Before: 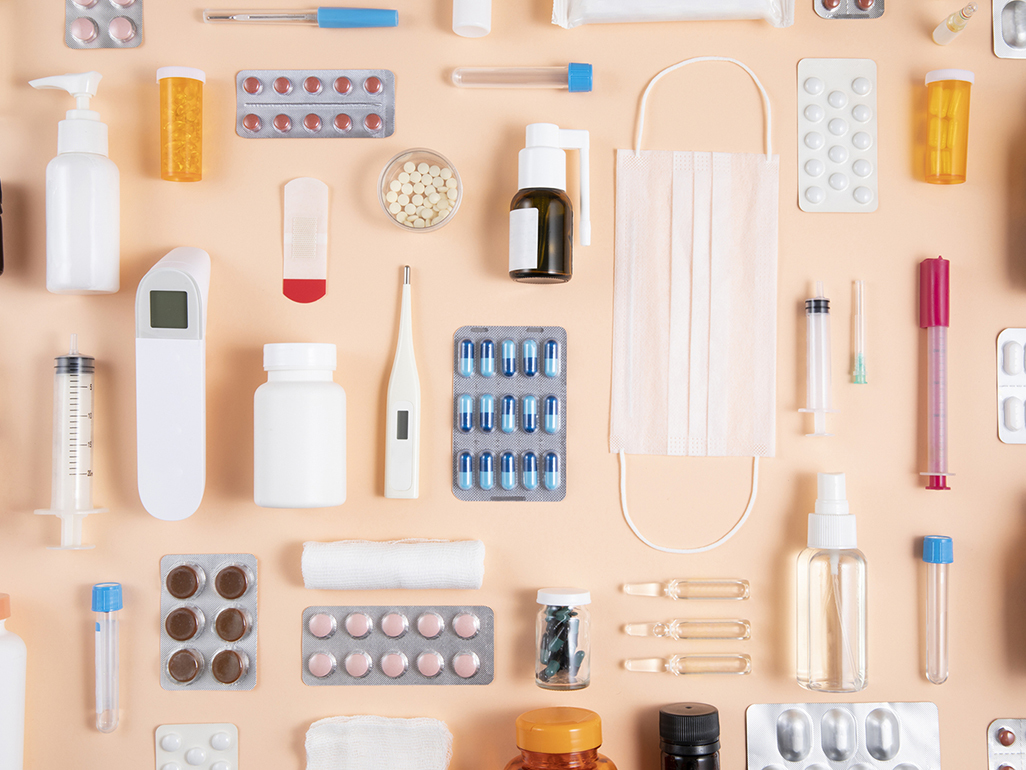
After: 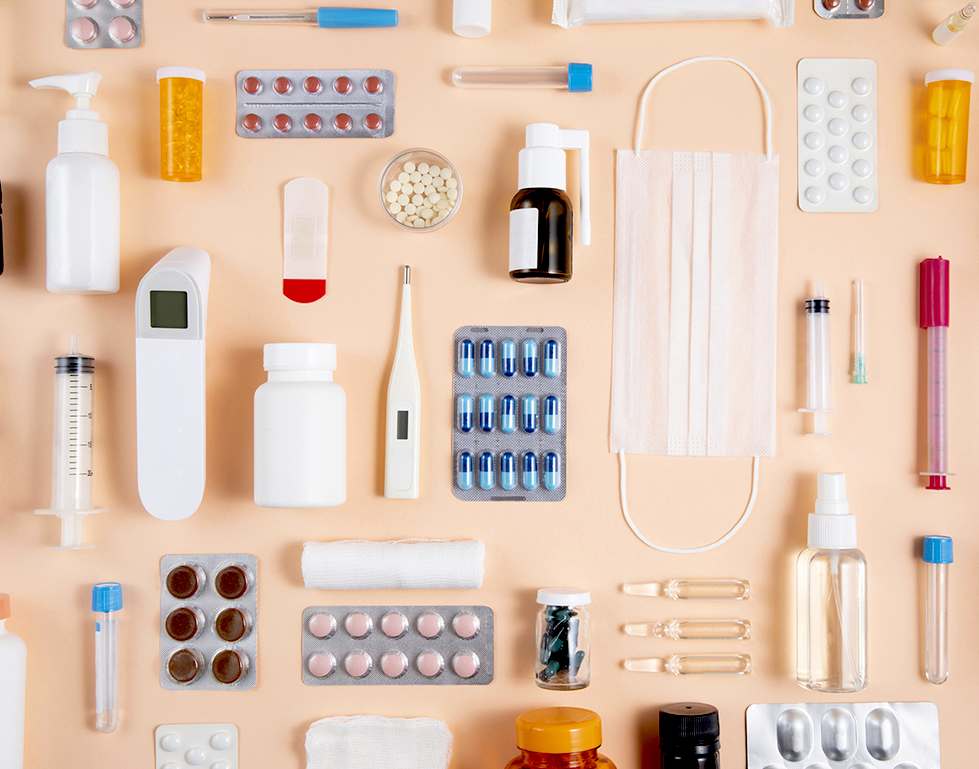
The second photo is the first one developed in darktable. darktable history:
crop: right 4.545%, bottom 0.032%
exposure: black level correction 0.047, exposure 0.013 EV, compensate exposure bias true, compensate highlight preservation false
